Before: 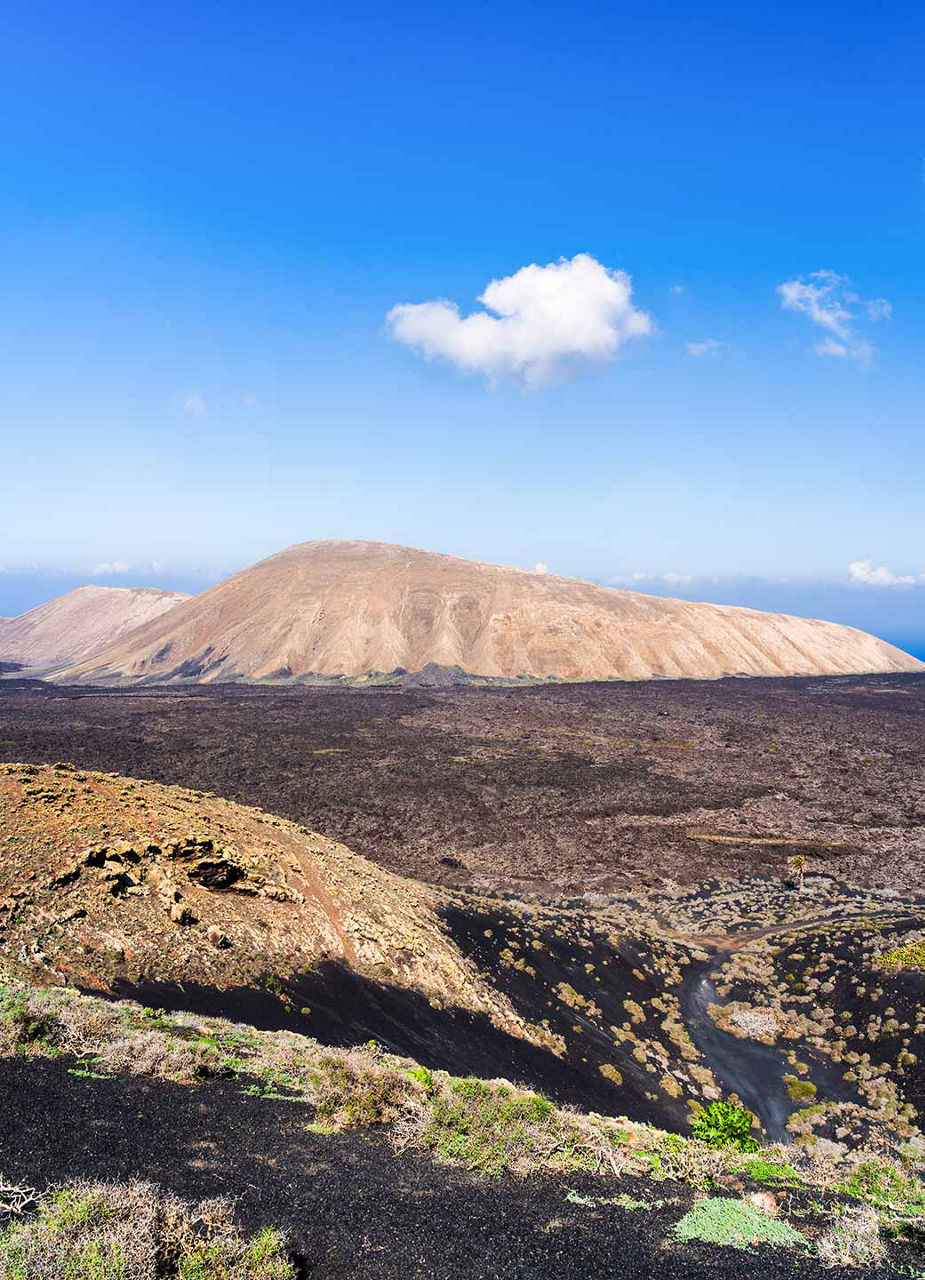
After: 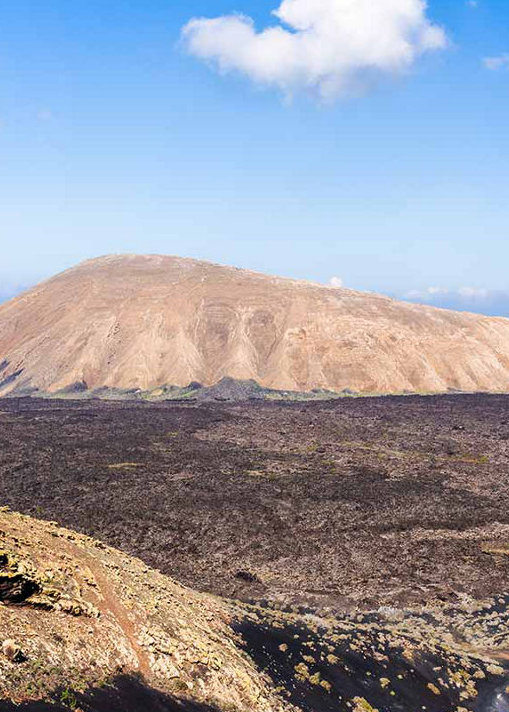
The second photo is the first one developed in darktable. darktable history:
crop and rotate: left 22.247%, top 22.379%, right 22.68%, bottom 21.949%
